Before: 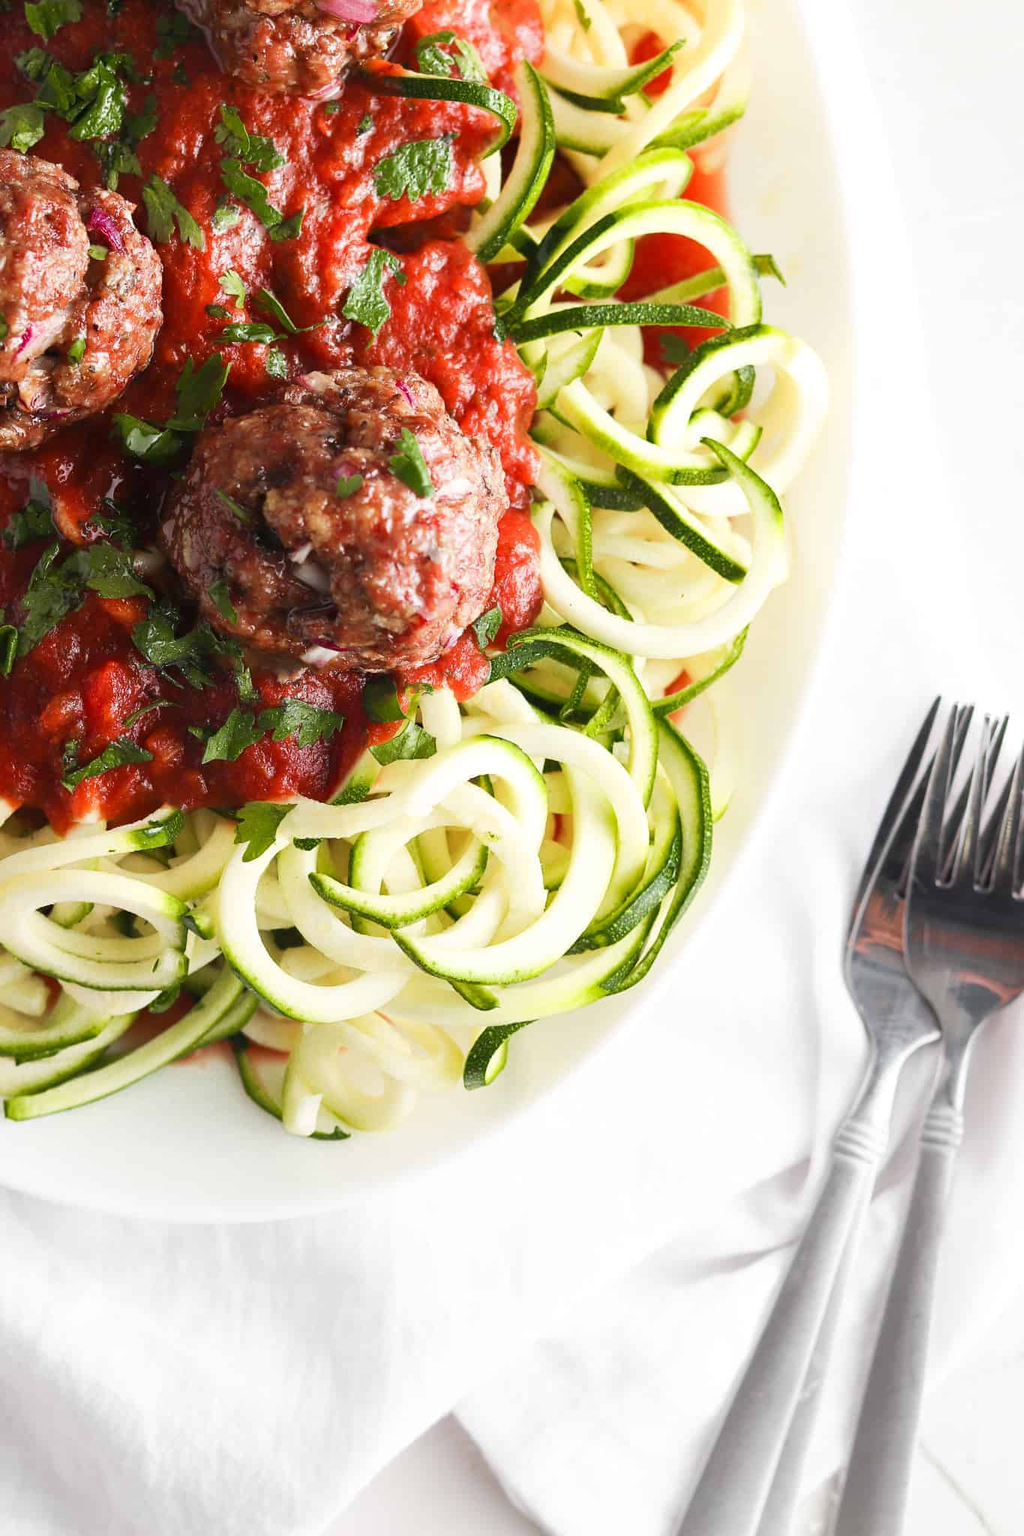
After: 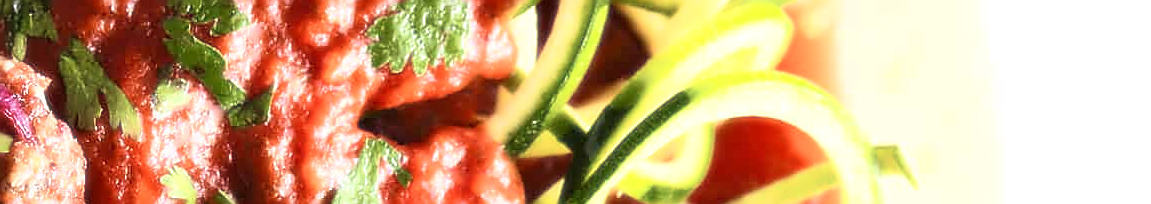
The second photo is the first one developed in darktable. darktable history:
crop and rotate: left 9.644%, top 9.491%, right 6.021%, bottom 80.509%
velvia: on, module defaults
bloom: size 0%, threshold 54.82%, strength 8.31%
sharpen: radius 1.685, amount 1.294
